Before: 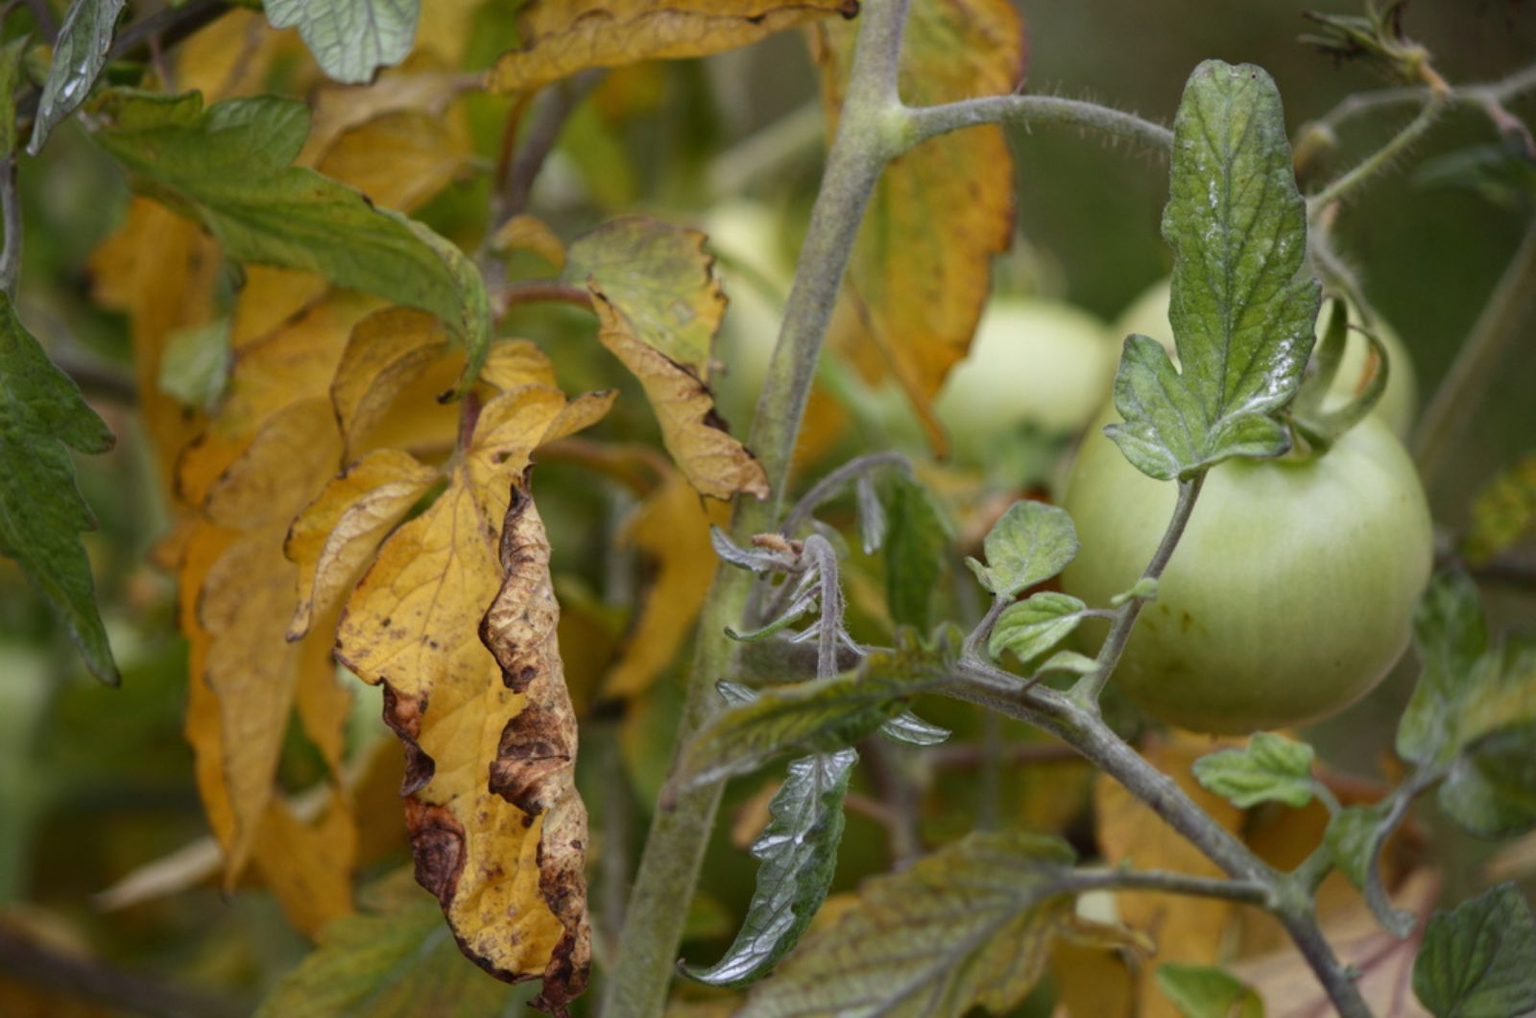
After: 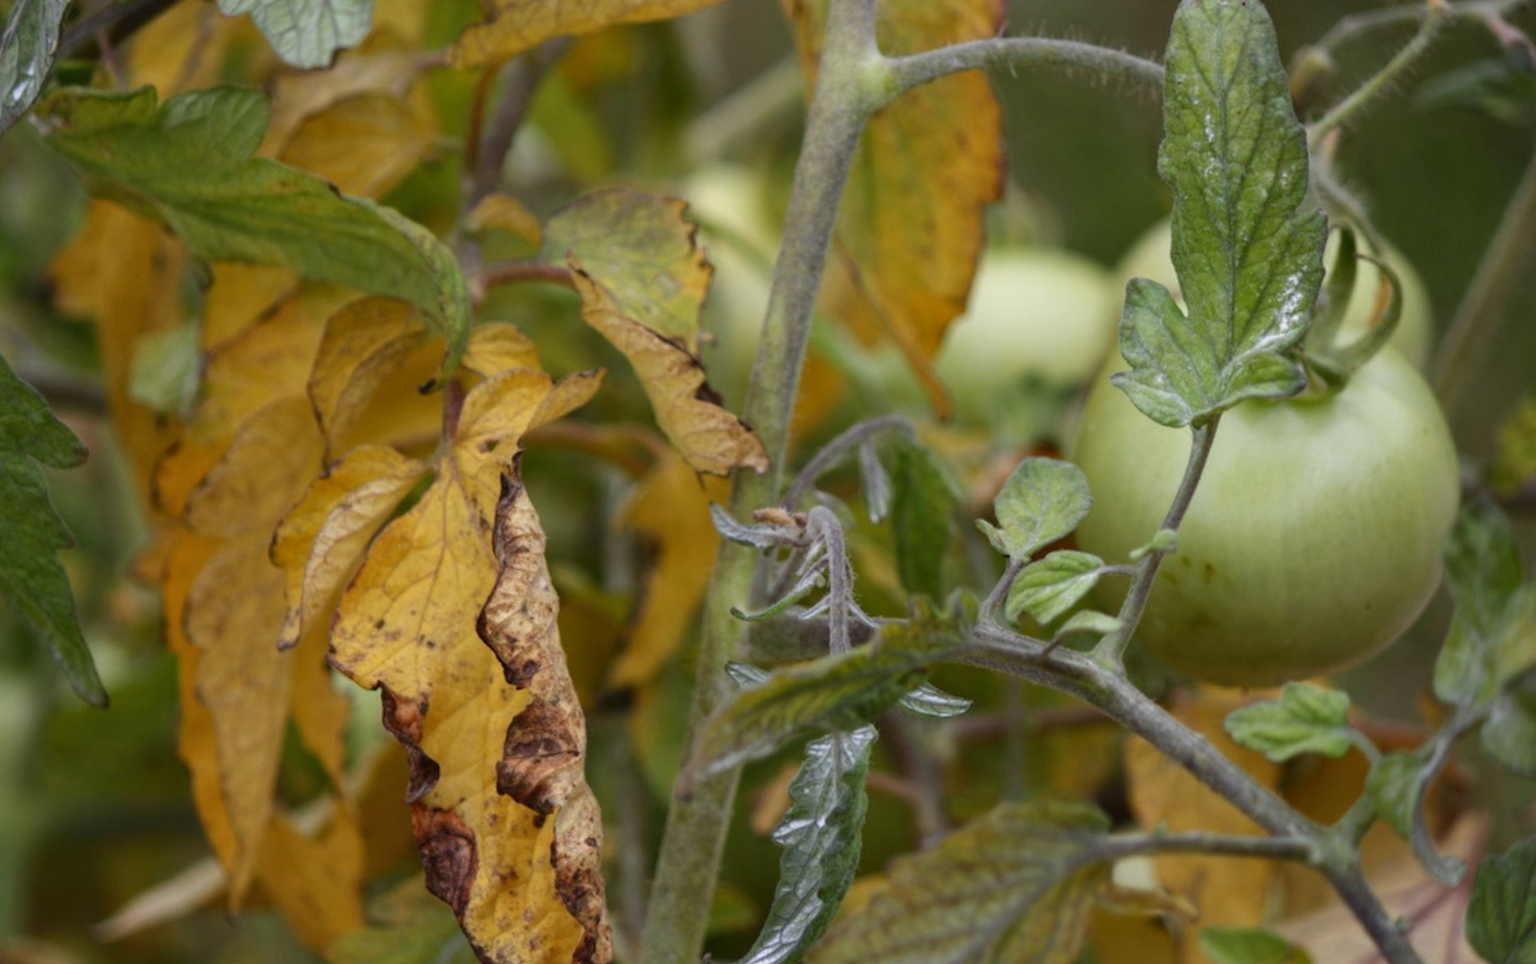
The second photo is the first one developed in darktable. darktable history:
rotate and perspective: rotation -3.52°, crop left 0.036, crop right 0.964, crop top 0.081, crop bottom 0.919
shadows and highlights: shadows 43.71, white point adjustment -1.46, soften with gaussian
